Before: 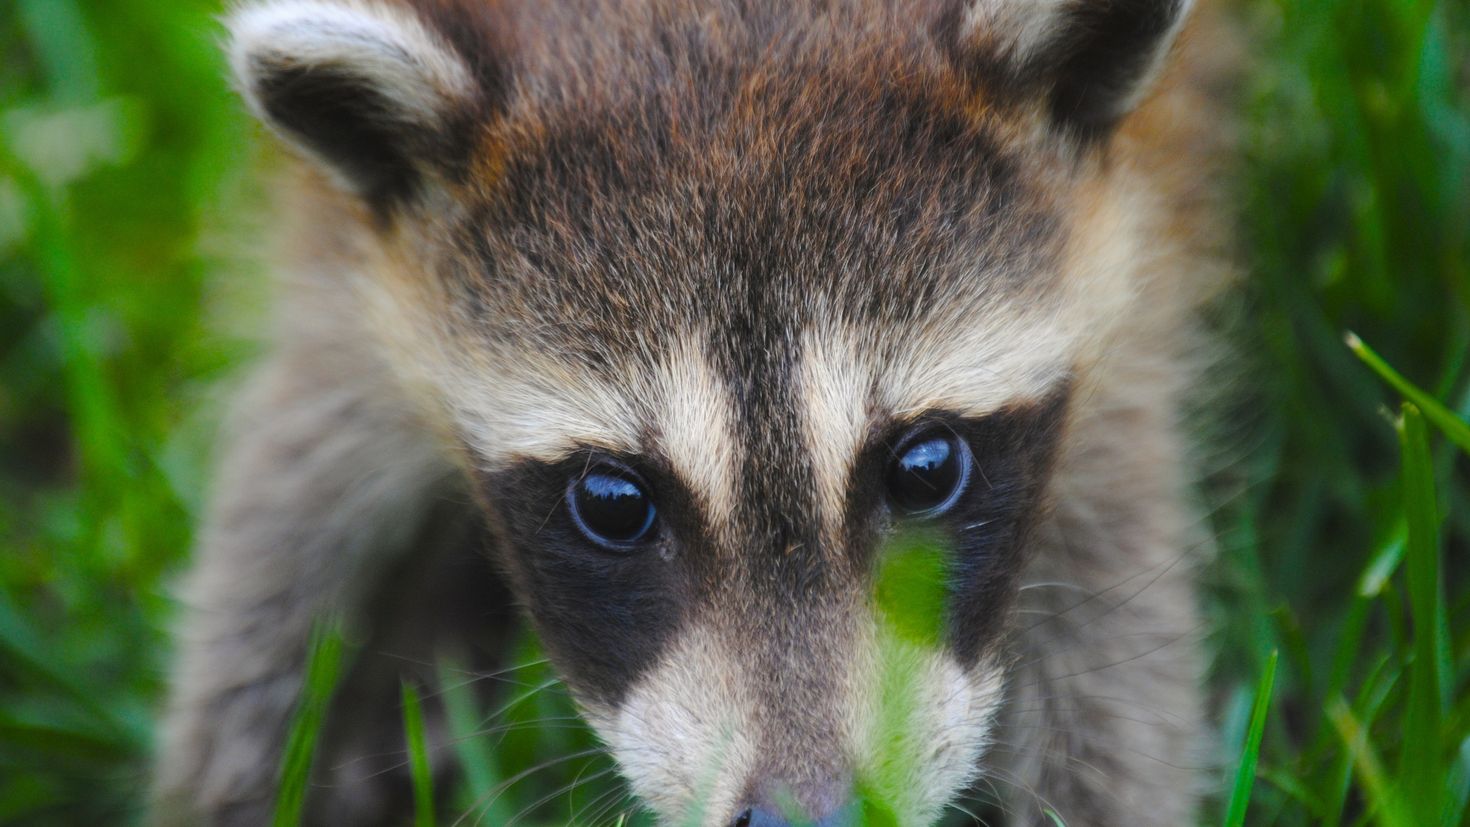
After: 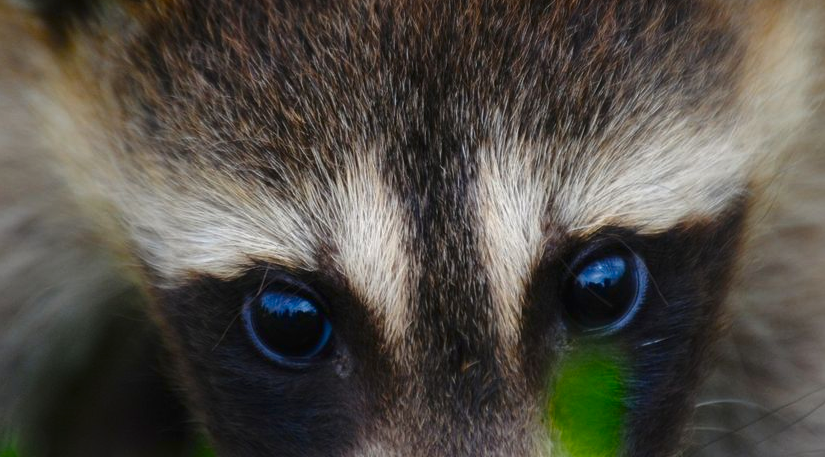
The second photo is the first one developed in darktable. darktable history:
crop and rotate: left 22.055%, top 22.214%, right 21.757%, bottom 22.429%
contrast brightness saturation: brightness -0.198, saturation 0.084
